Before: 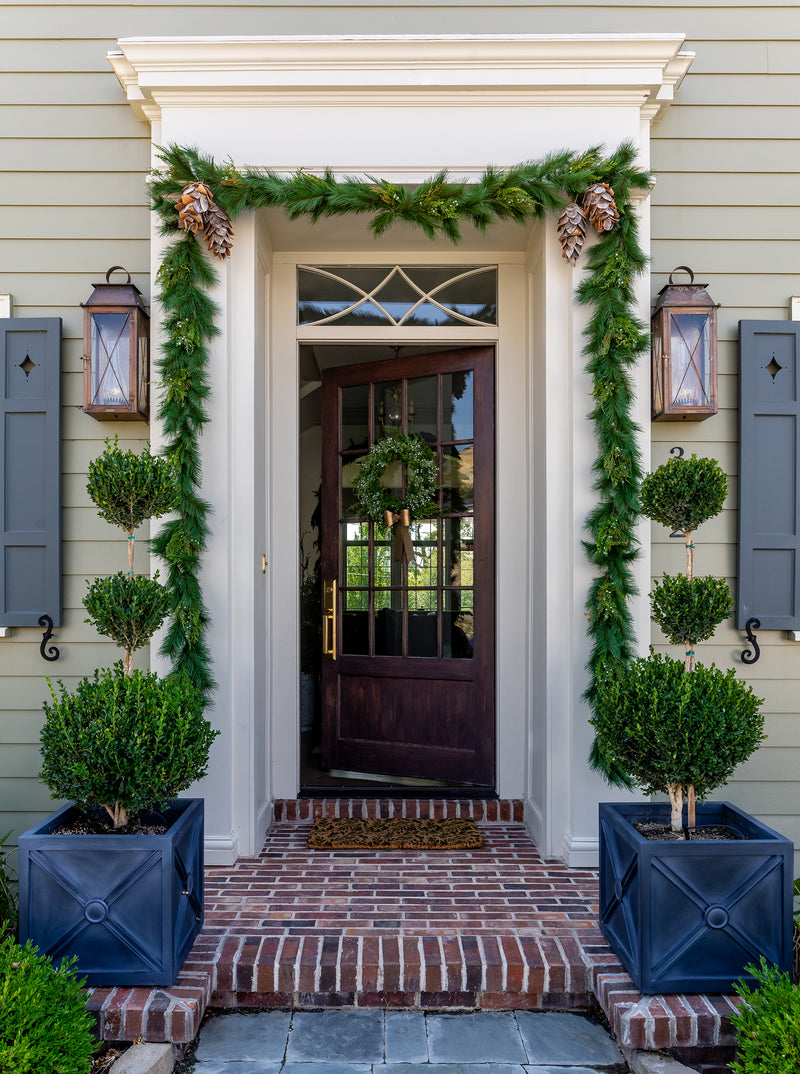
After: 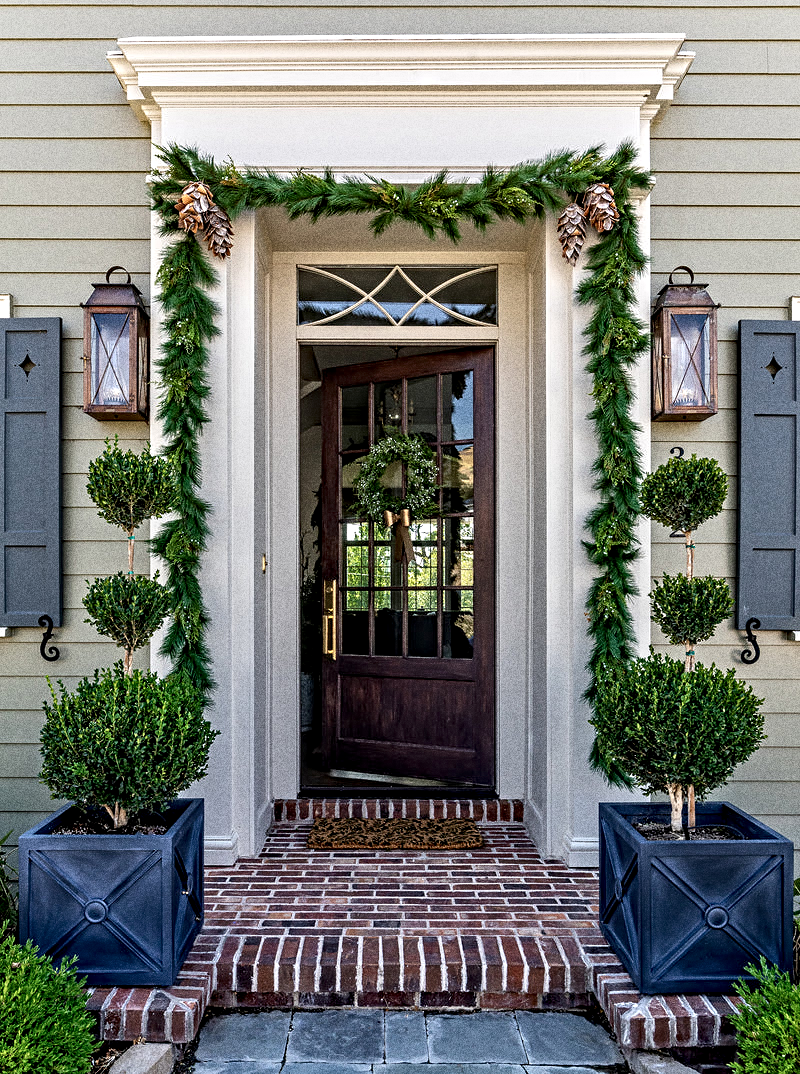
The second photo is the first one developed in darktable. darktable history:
contrast equalizer: octaves 7, y [[0.5, 0.542, 0.583, 0.625, 0.667, 0.708], [0.5 ×6], [0.5 ×6], [0 ×6], [0 ×6]]
grain: strength 49.07%
